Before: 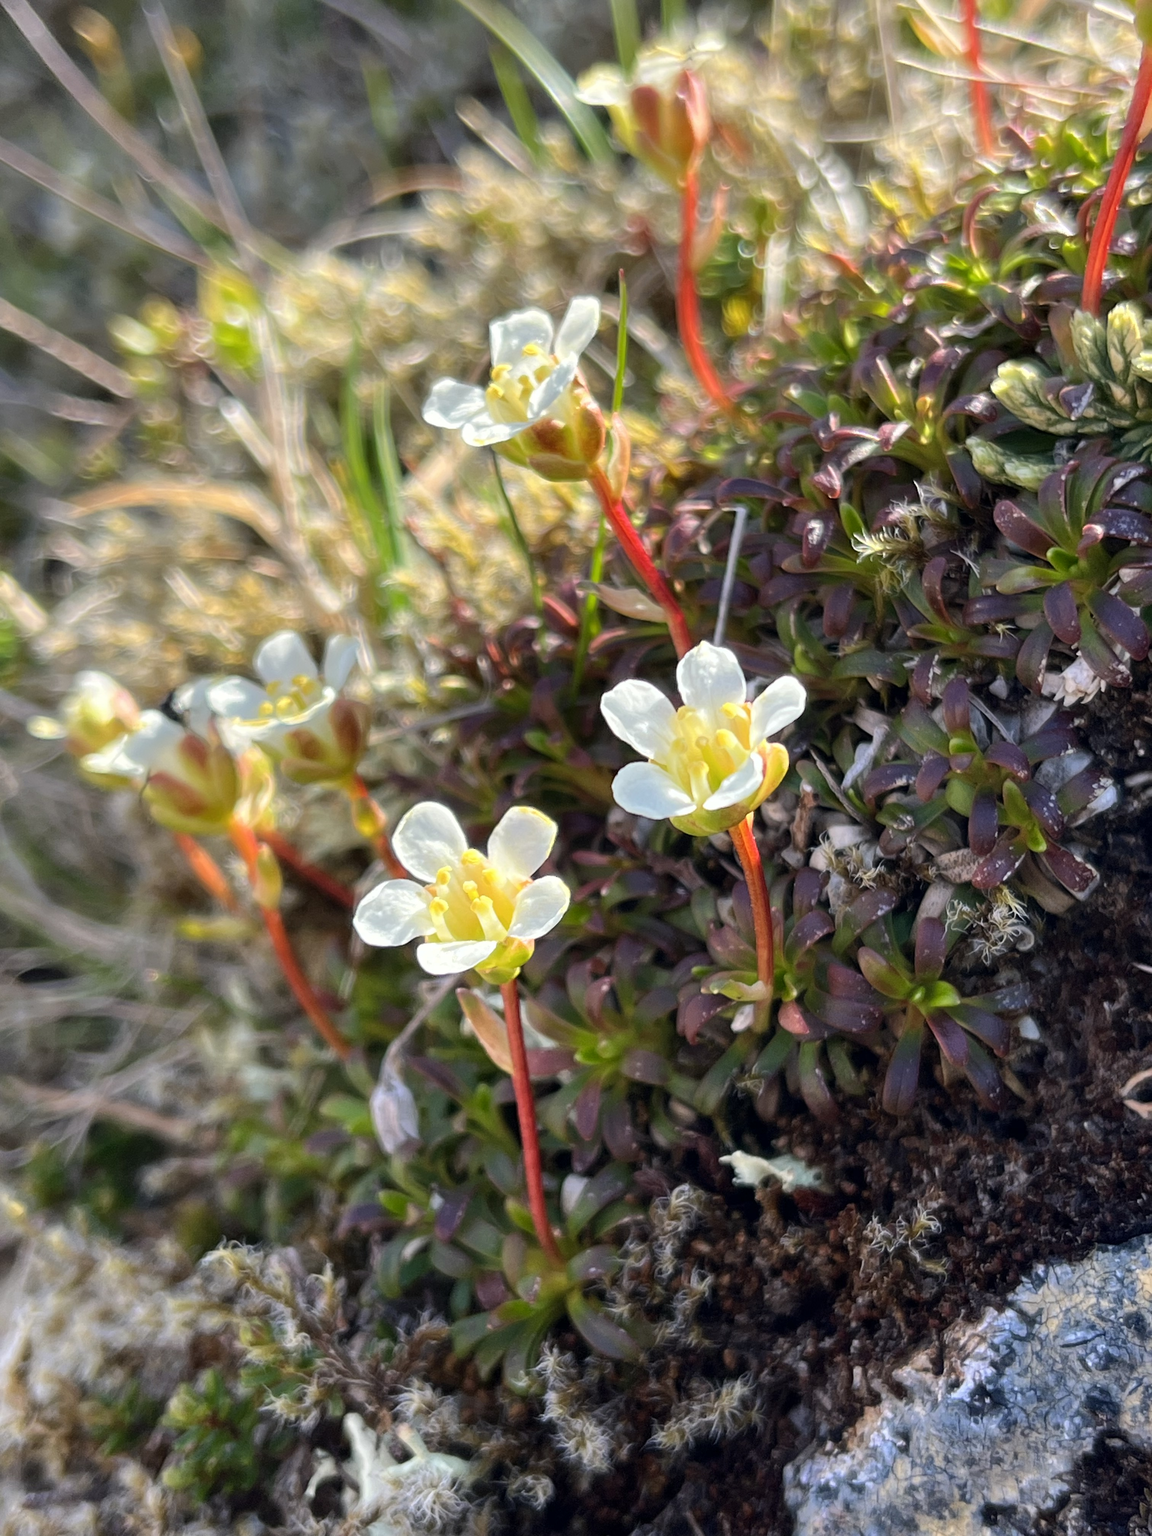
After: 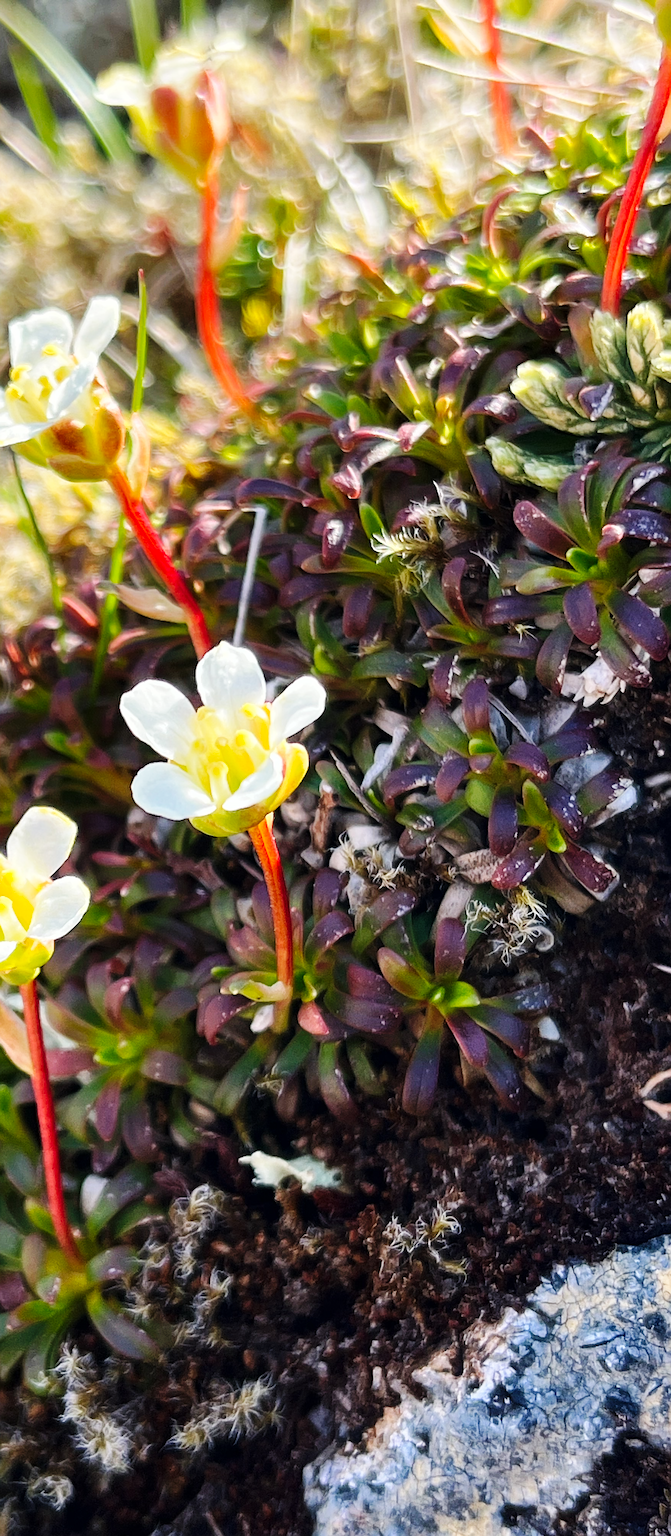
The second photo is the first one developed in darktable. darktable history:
base curve: curves: ch0 [(0, 0) (0.032, 0.025) (0.121, 0.166) (0.206, 0.329) (0.605, 0.79) (1, 1)], preserve colors none
sharpen: on, module defaults
crop: left 41.753%
